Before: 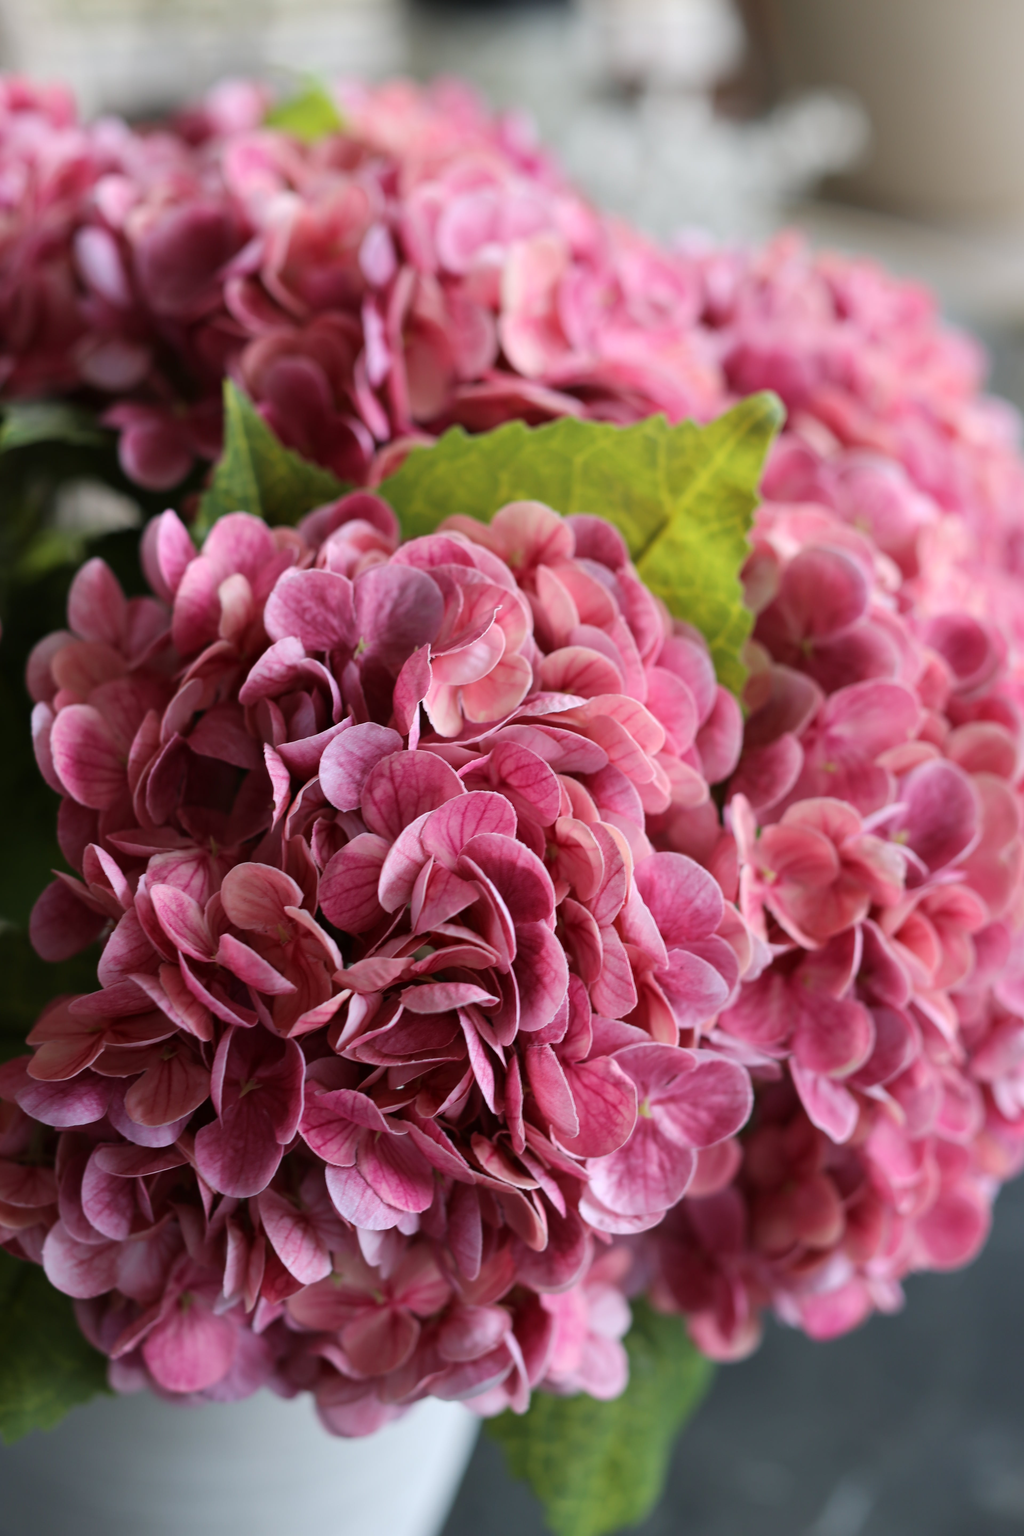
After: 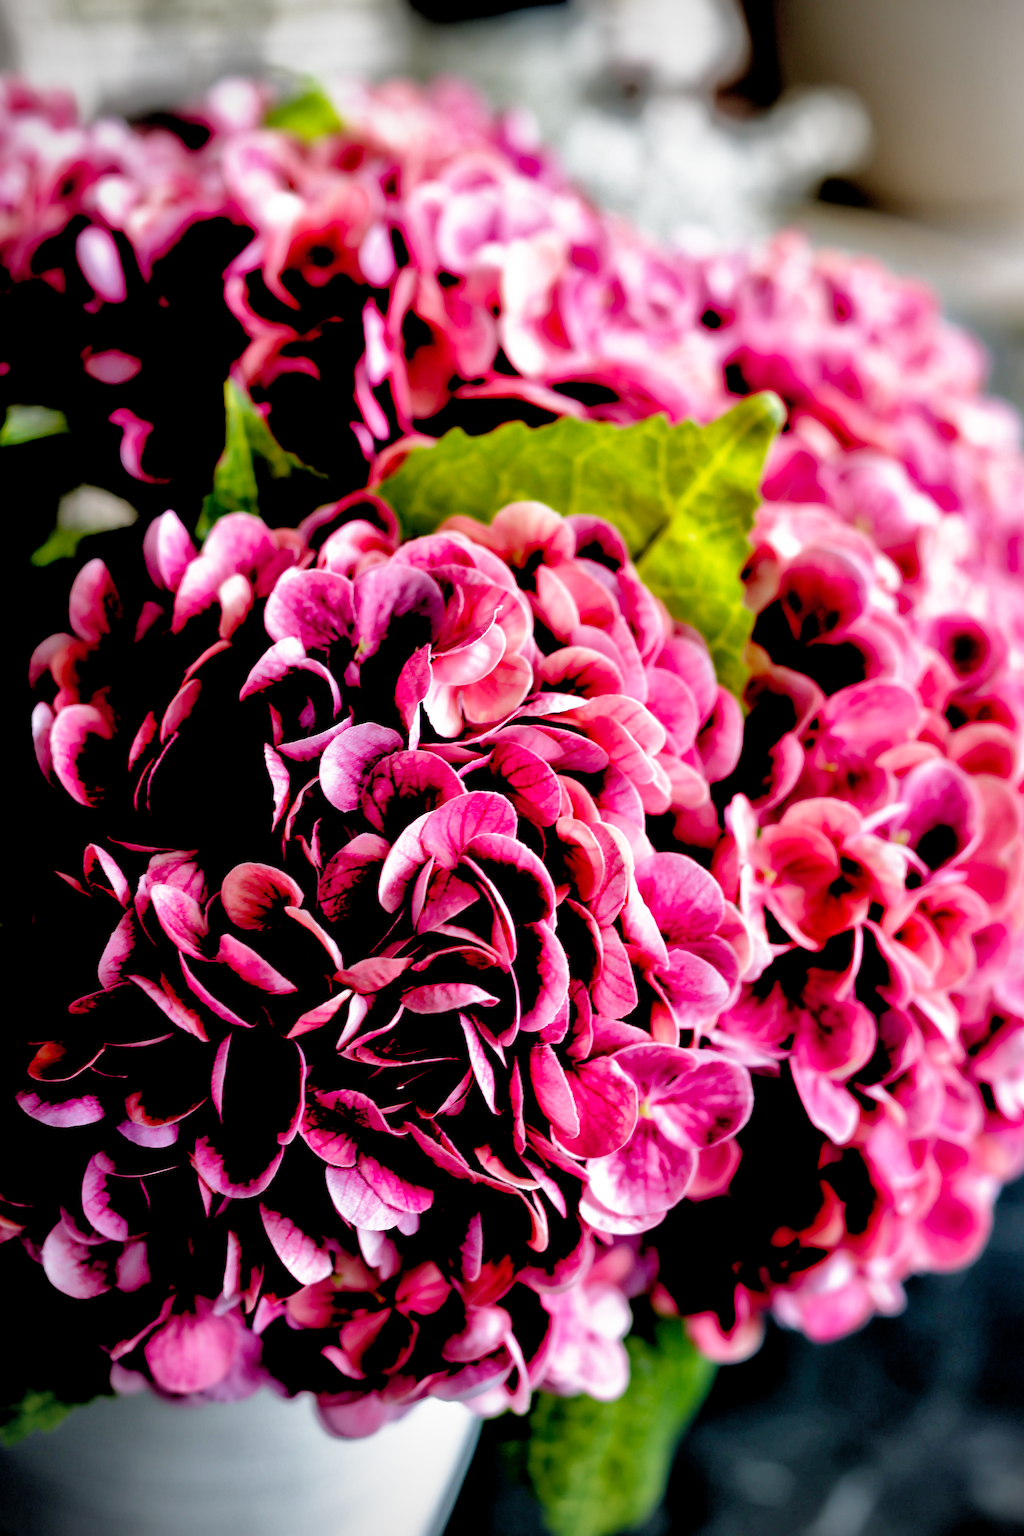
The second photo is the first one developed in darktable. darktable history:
color balance rgb: perceptual saturation grading › global saturation 20%, perceptual saturation grading › highlights -25%, perceptual saturation grading › shadows 25%
rgb levels: levels [[0.029, 0.461, 0.922], [0, 0.5, 1], [0, 0.5, 1]]
exposure: black level correction 0.031, exposure 0.304 EV, compensate highlight preservation false
filmic rgb: black relative exposure -8.7 EV, white relative exposure 2.7 EV, threshold 3 EV, target black luminance 0%, hardness 6.25, latitude 76.53%, contrast 1.326, shadows ↔ highlights balance -0.349%, preserve chrominance no, color science v4 (2020), enable highlight reconstruction true
vignetting: on, module defaults
contrast equalizer: y [[0.579, 0.58, 0.505, 0.5, 0.5, 0.5], [0.5 ×6], [0.5 ×6], [0 ×6], [0 ×6]]
shadows and highlights: shadows 40, highlights -60
